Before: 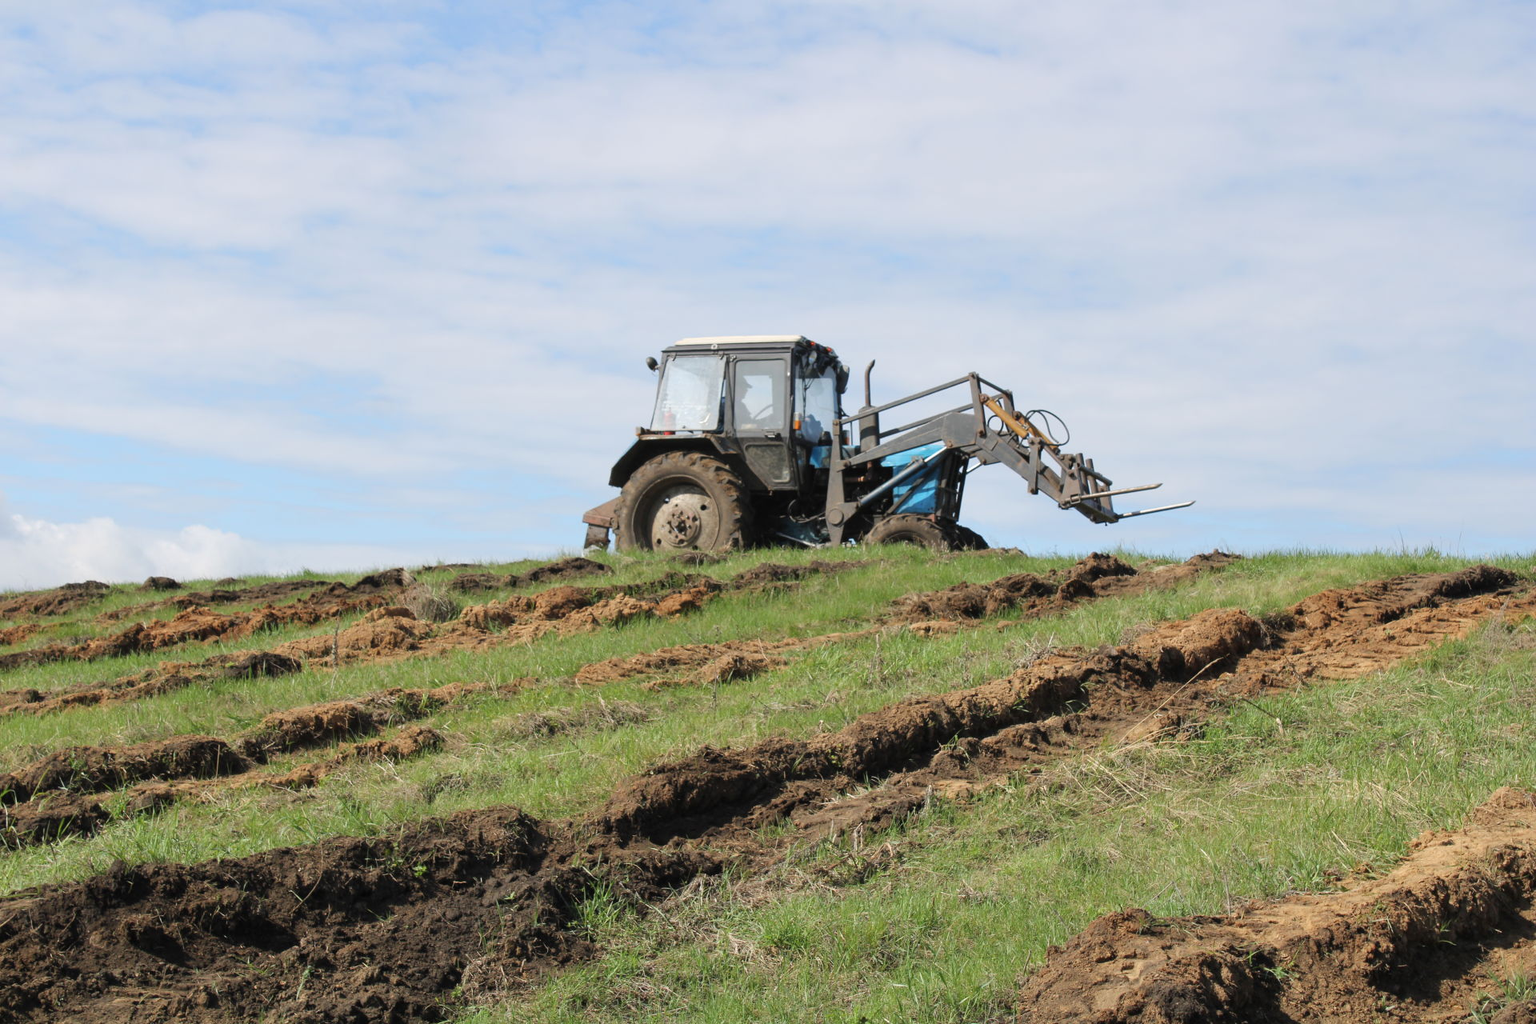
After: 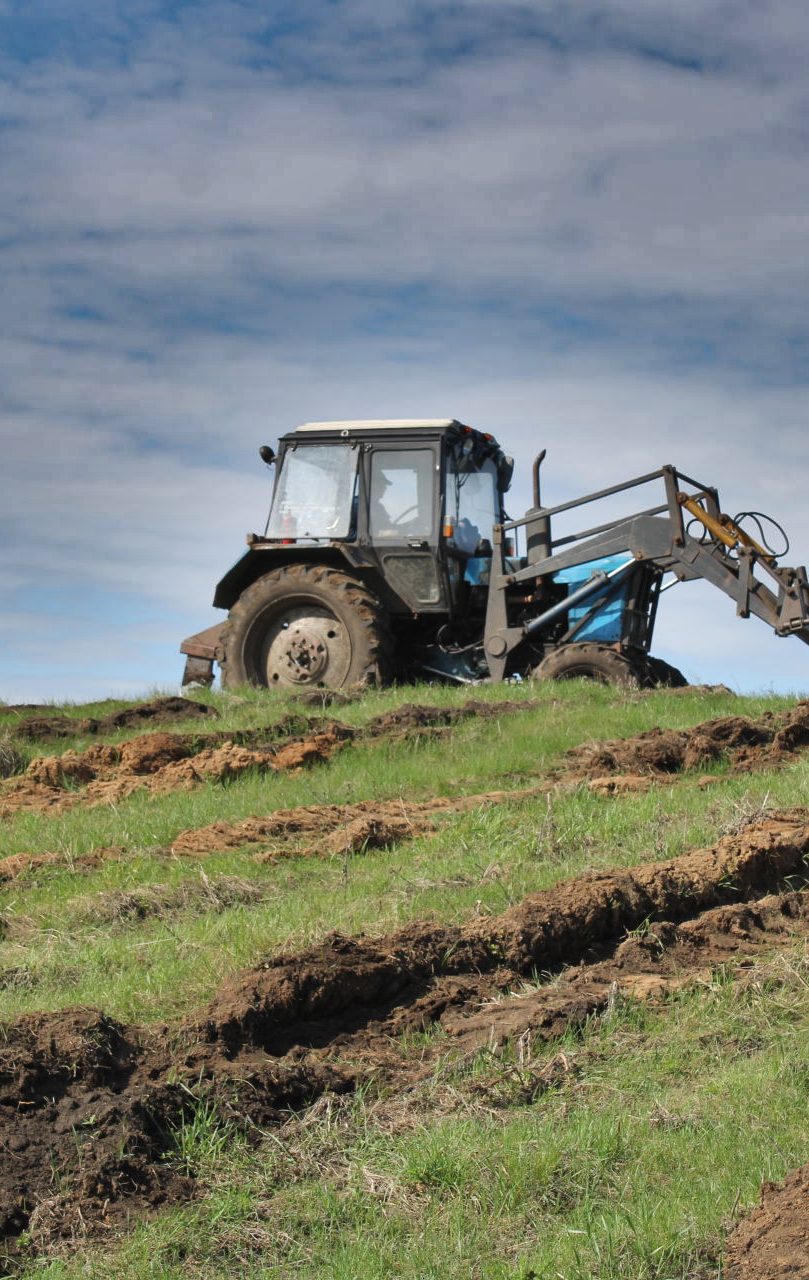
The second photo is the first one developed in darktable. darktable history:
shadows and highlights: shadows 20.91, highlights -82.73, soften with gaussian
crop: left 28.583%, right 29.231%
